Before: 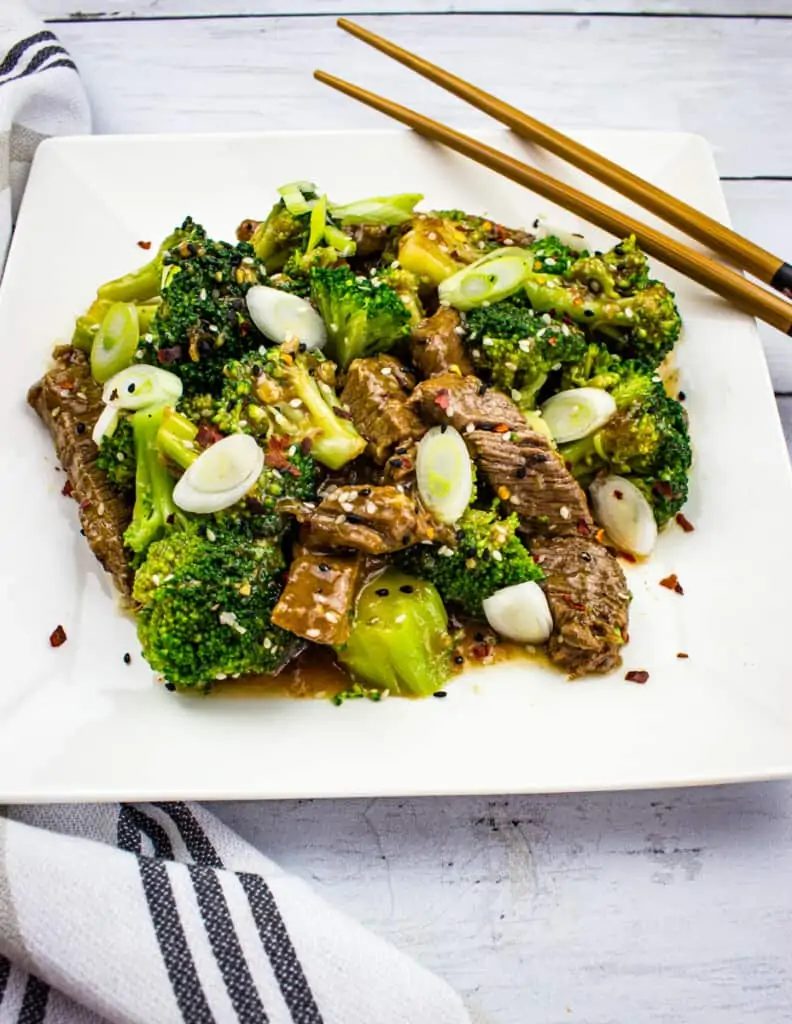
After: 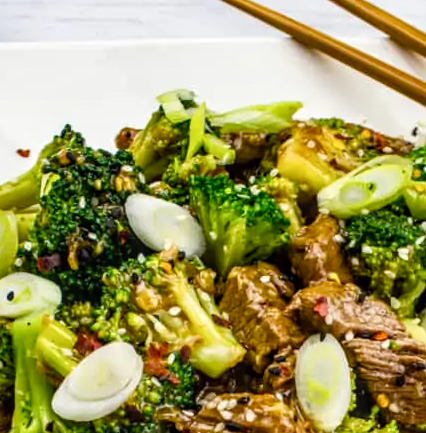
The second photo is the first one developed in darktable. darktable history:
crop: left 15.306%, top 9.065%, right 30.789%, bottom 48.638%
color balance rgb: perceptual saturation grading › global saturation 20%, perceptual saturation grading › highlights -25%, perceptual saturation grading › shadows 25%
local contrast: on, module defaults
